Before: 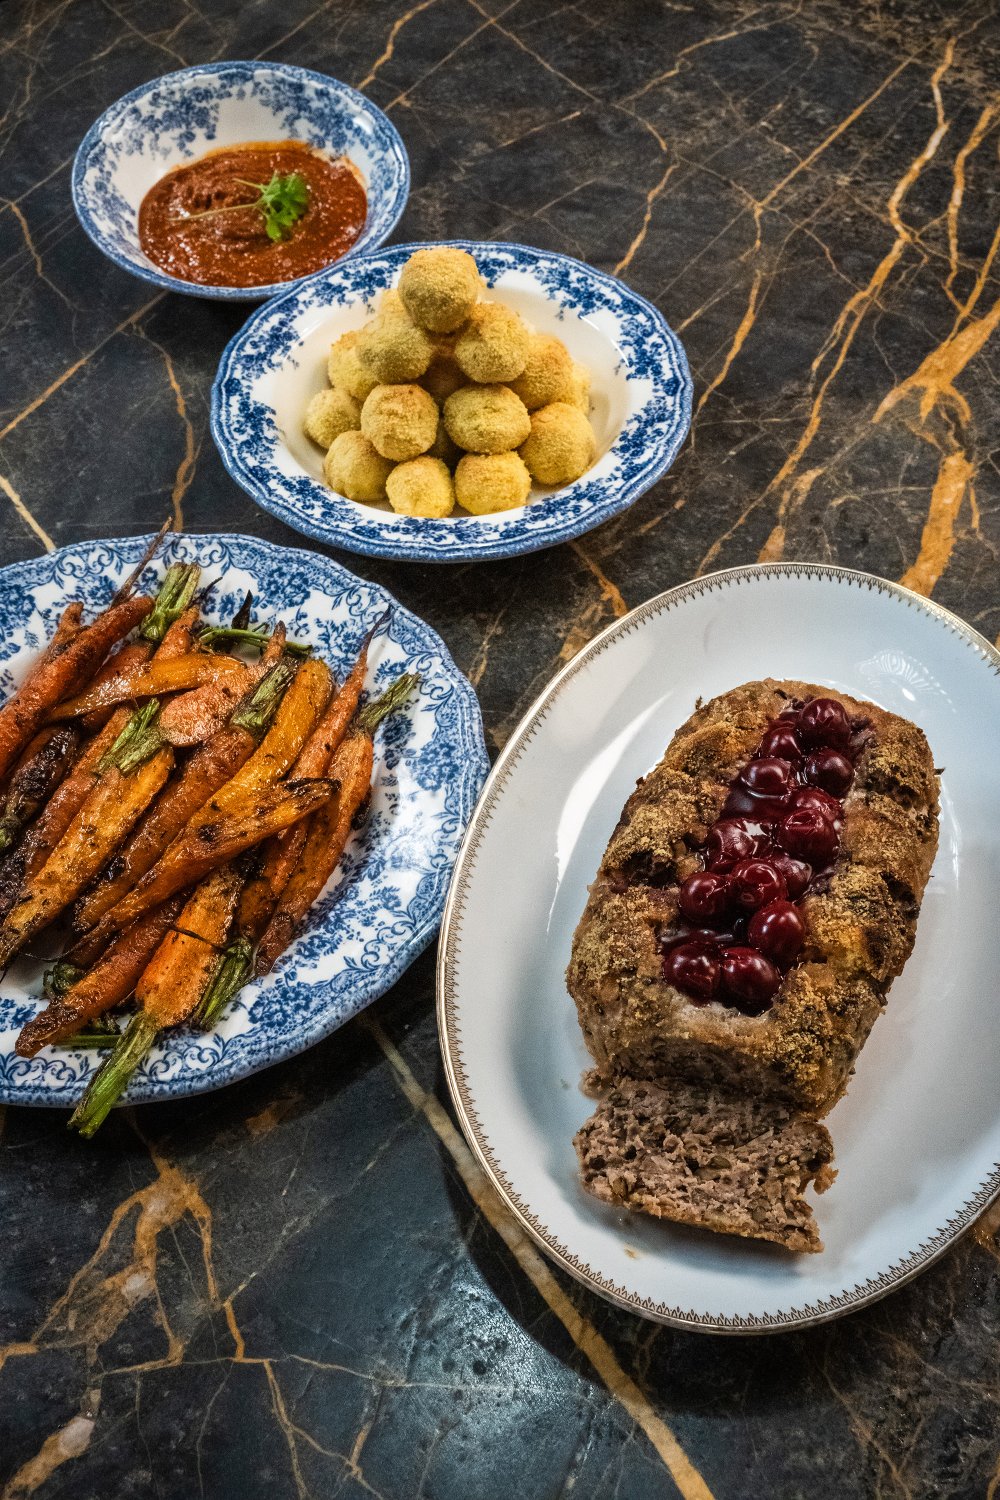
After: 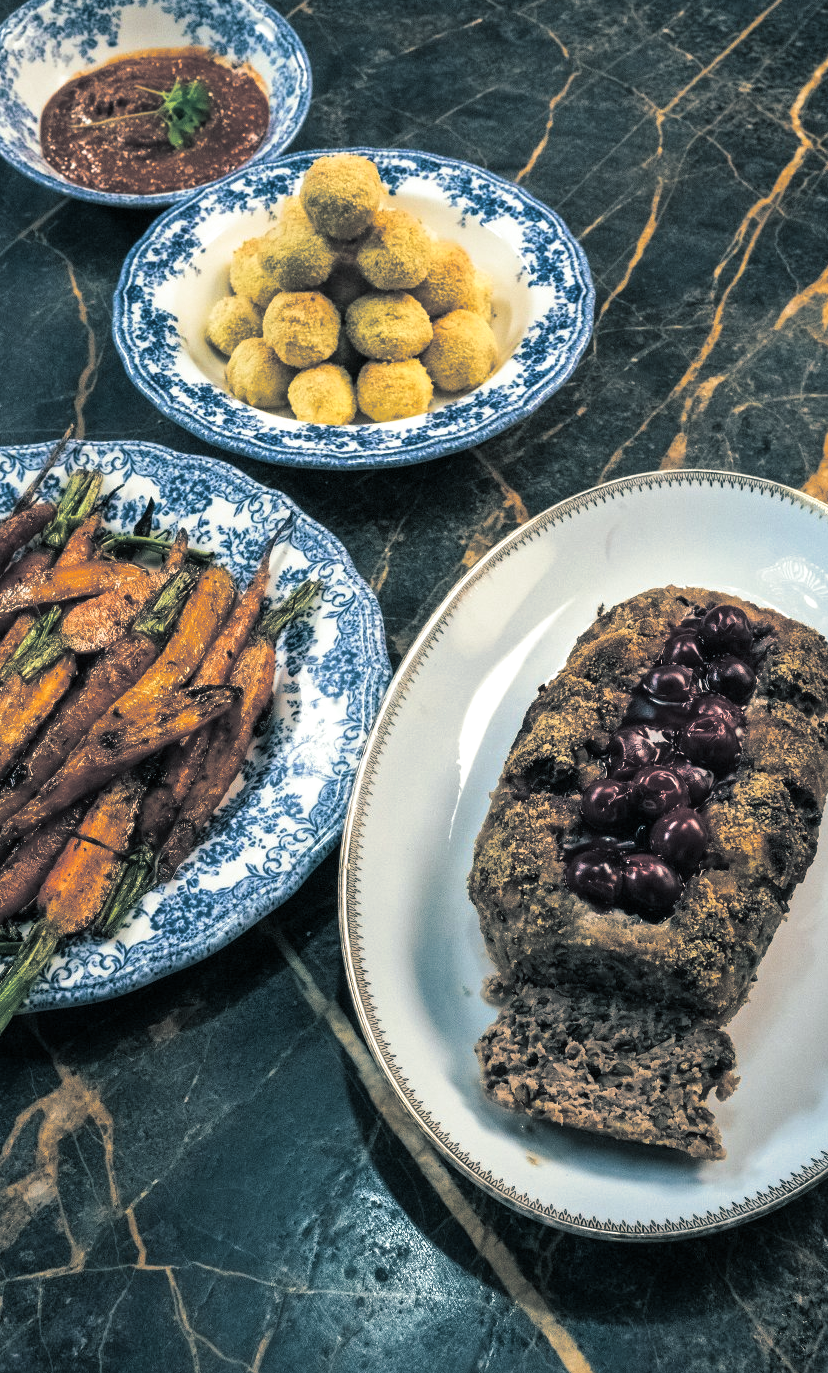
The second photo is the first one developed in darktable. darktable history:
shadows and highlights: radius 44.78, white point adjustment 6.64, compress 79.65%, highlights color adjustment 78.42%, soften with gaussian
crop: left 9.807%, top 6.259%, right 7.334%, bottom 2.177%
split-toning: shadows › hue 205.2°, shadows › saturation 0.43, highlights › hue 54°, highlights › saturation 0.54
white balance: red 0.978, blue 0.999
velvia: strength 15%
